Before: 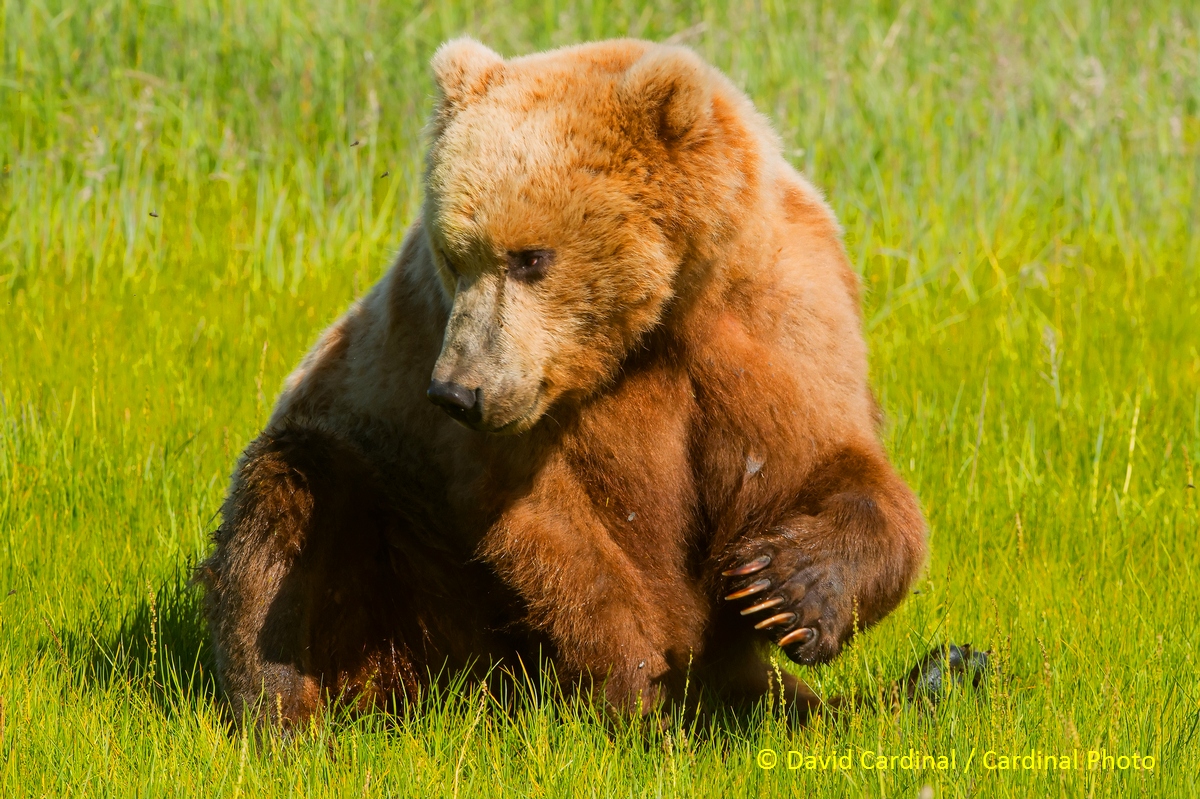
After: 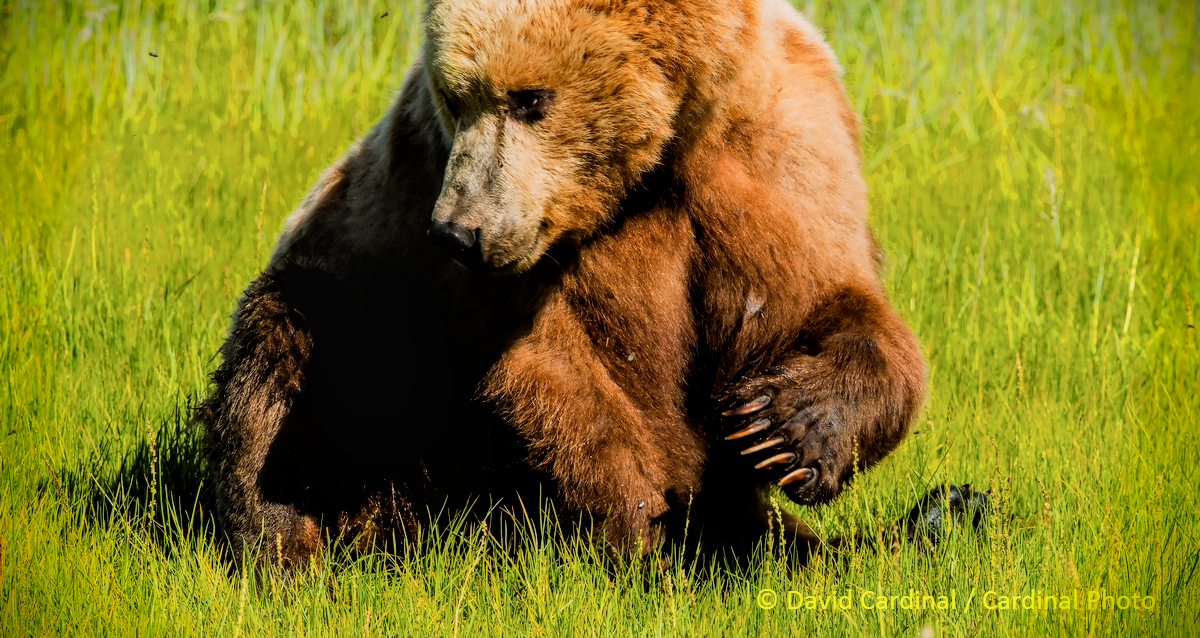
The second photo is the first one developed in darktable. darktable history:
vignetting: fall-off start 88.65%, fall-off radius 44.09%, brightness -0.999, saturation 0.497, width/height ratio 1.156, unbound false
filmic rgb: black relative exposure -5.12 EV, white relative exposure 3.53 EV, hardness 3.19, contrast 1.384, highlights saturation mix -49.89%
crop and rotate: top 20.091%
local contrast: on, module defaults
